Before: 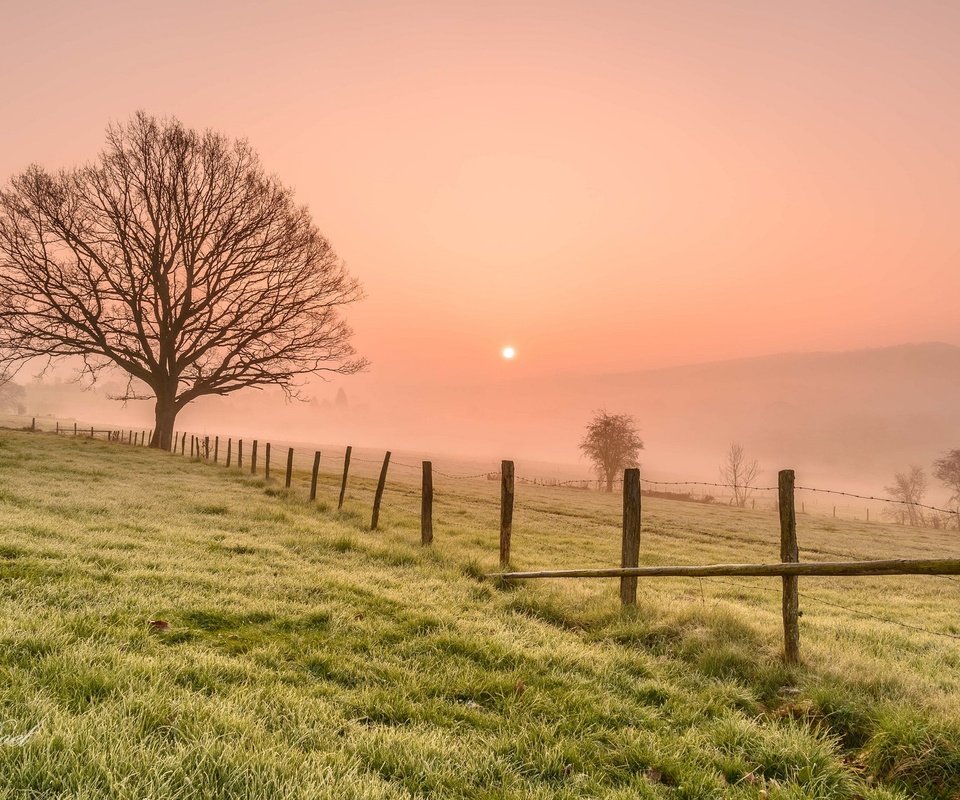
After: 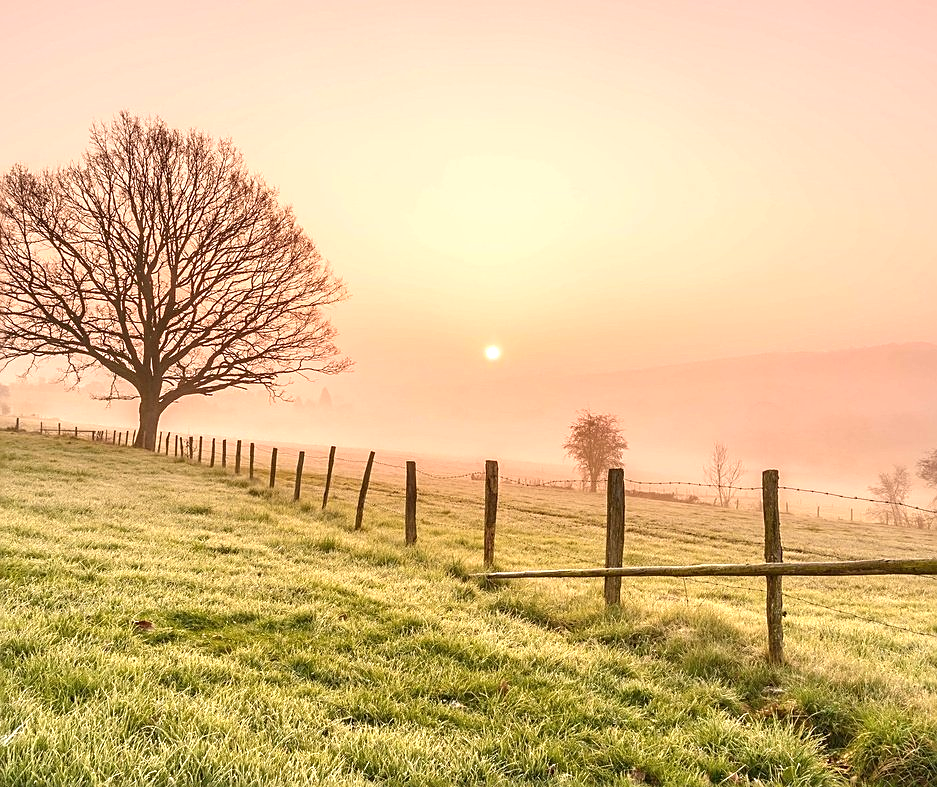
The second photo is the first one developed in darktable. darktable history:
crop and rotate: left 1.697%, right 0.677%, bottom 1.548%
exposure: black level correction 0, exposure 0.703 EV, compensate exposure bias true, compensate highlight preservation false
sharpen: on, module defaults
